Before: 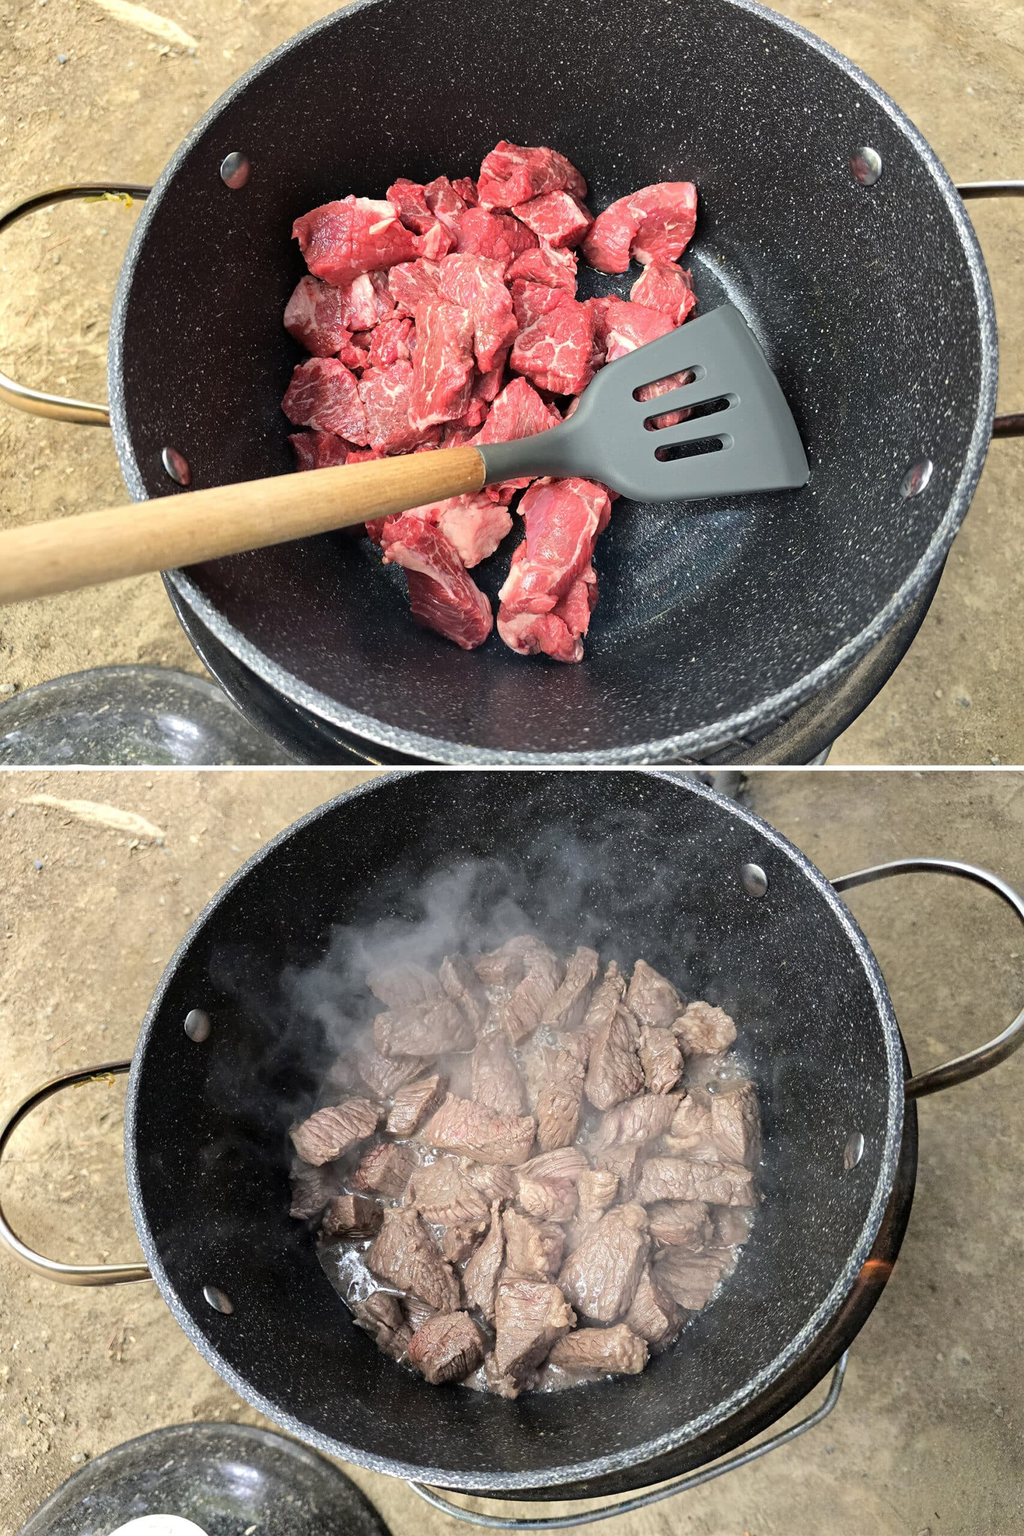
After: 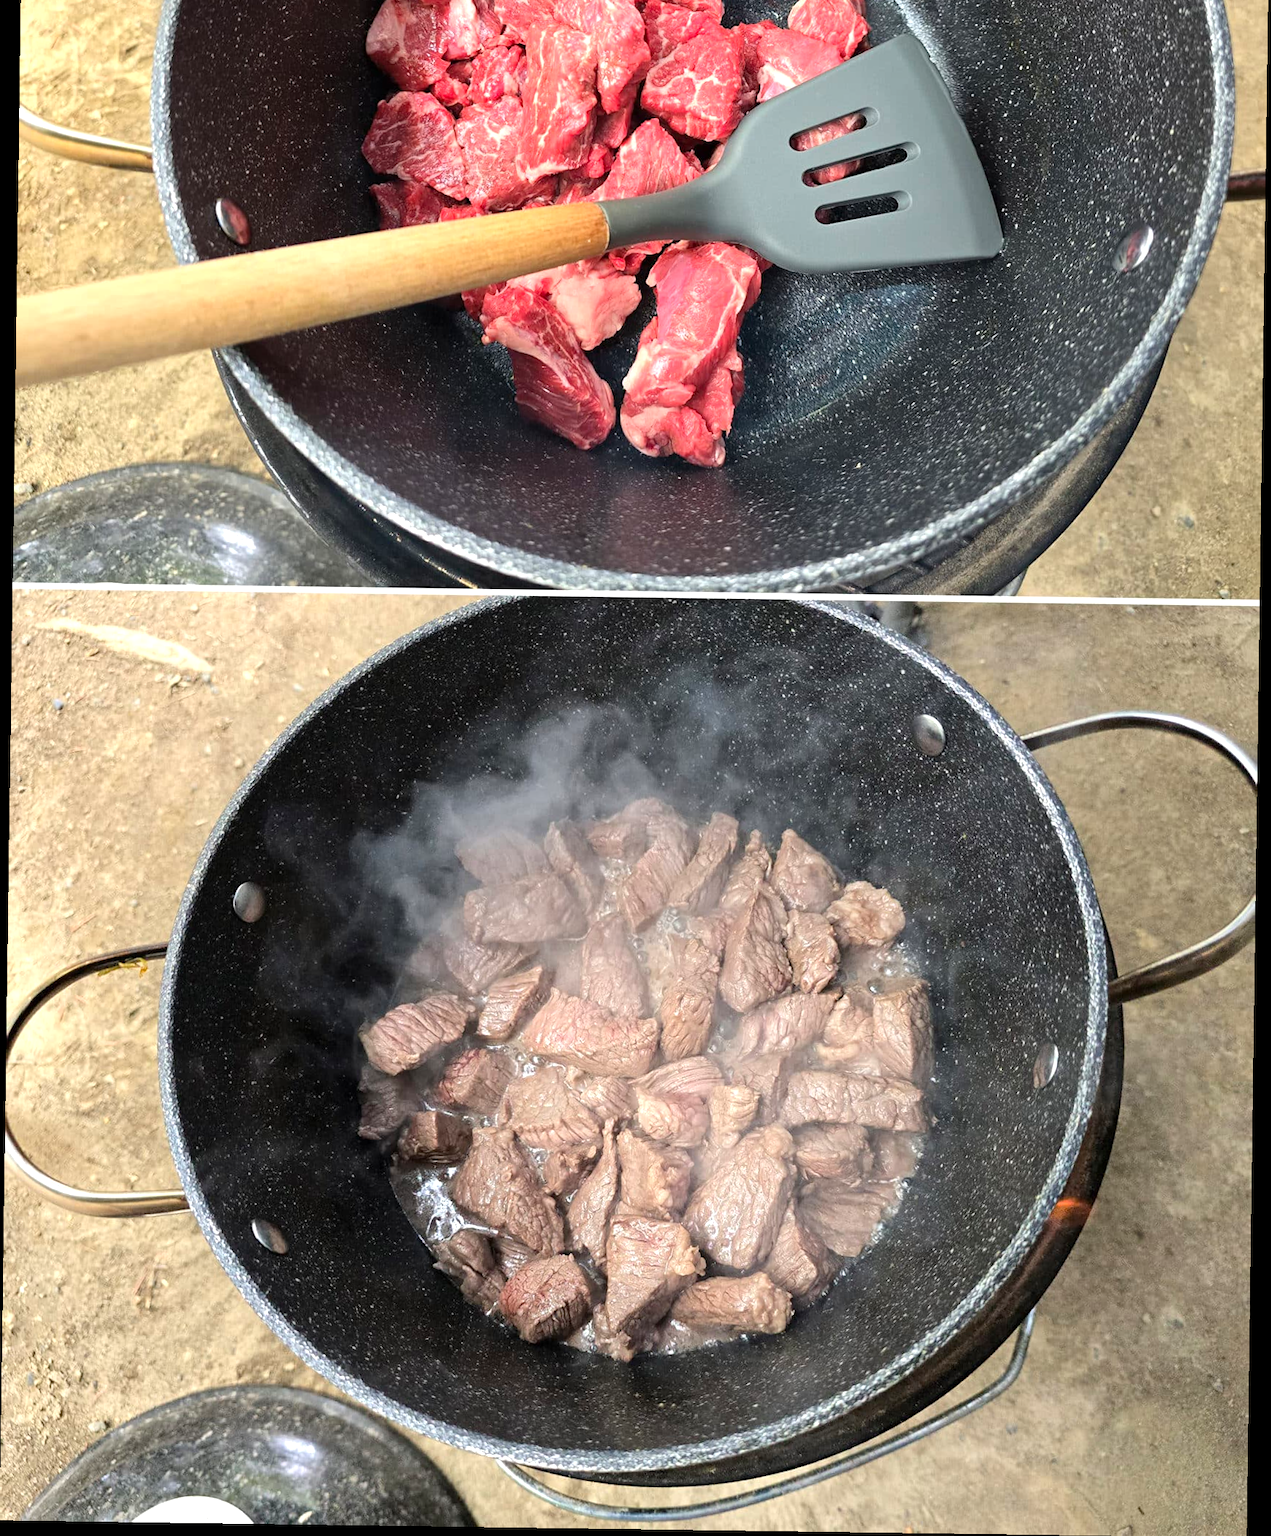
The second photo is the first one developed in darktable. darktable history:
rotate and perspective: rotation 0.8°, automatic cropping off
crop and rotate: top 18.507%
exposure: exposure 0.3 EV, compensate highlight preservation false
